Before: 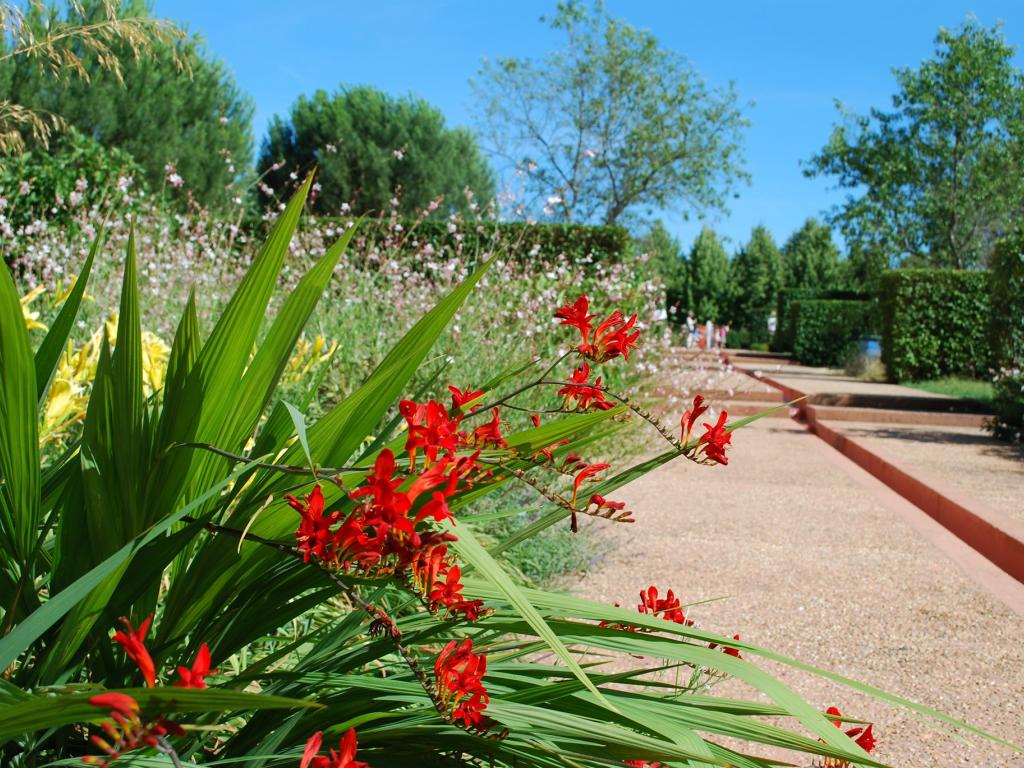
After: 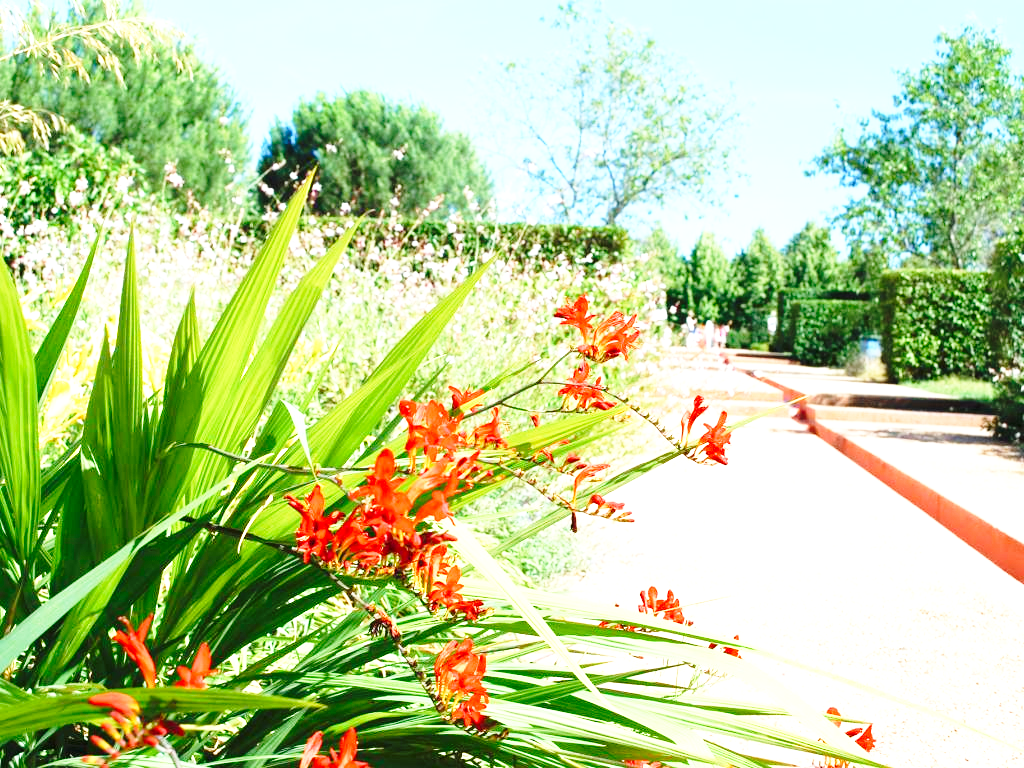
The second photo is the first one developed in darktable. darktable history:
base curve: curves: ch0 [(0, 0) (0.028, 0.03) (0.121, 0.232) (0.46, 0.748) (0.859, 0.968) (1, 1)], preserve colors none
exposure: black level correction 0, exposure 1.45 EV, compensate exposure bias true, compensate highlight preservation false
